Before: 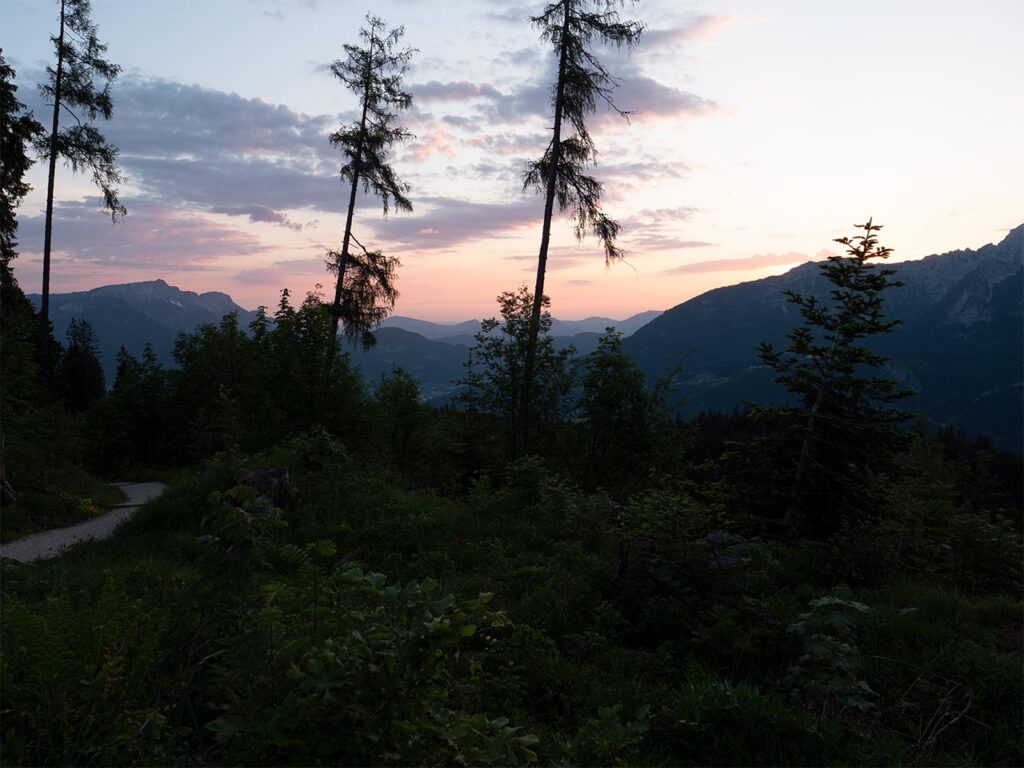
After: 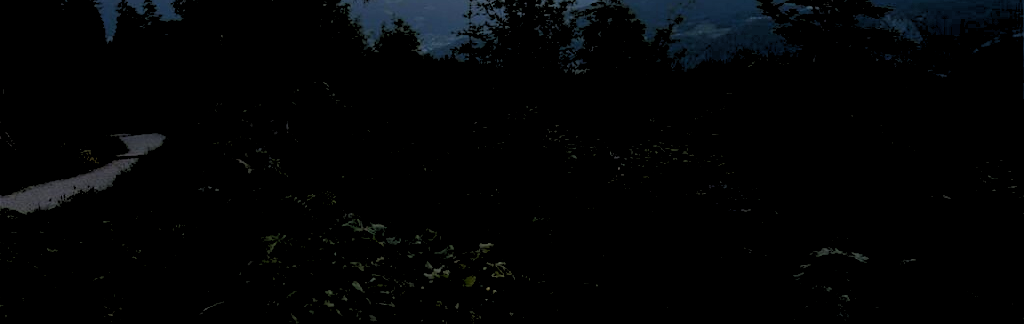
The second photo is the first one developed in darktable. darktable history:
crop: top 45.551%, bottom 12.262%
rgb levels: preserve colors sum RGB, levels [[0.038, 0.433, 0.934], [0, 0.5, 1], [0, 0.5, 1]]
